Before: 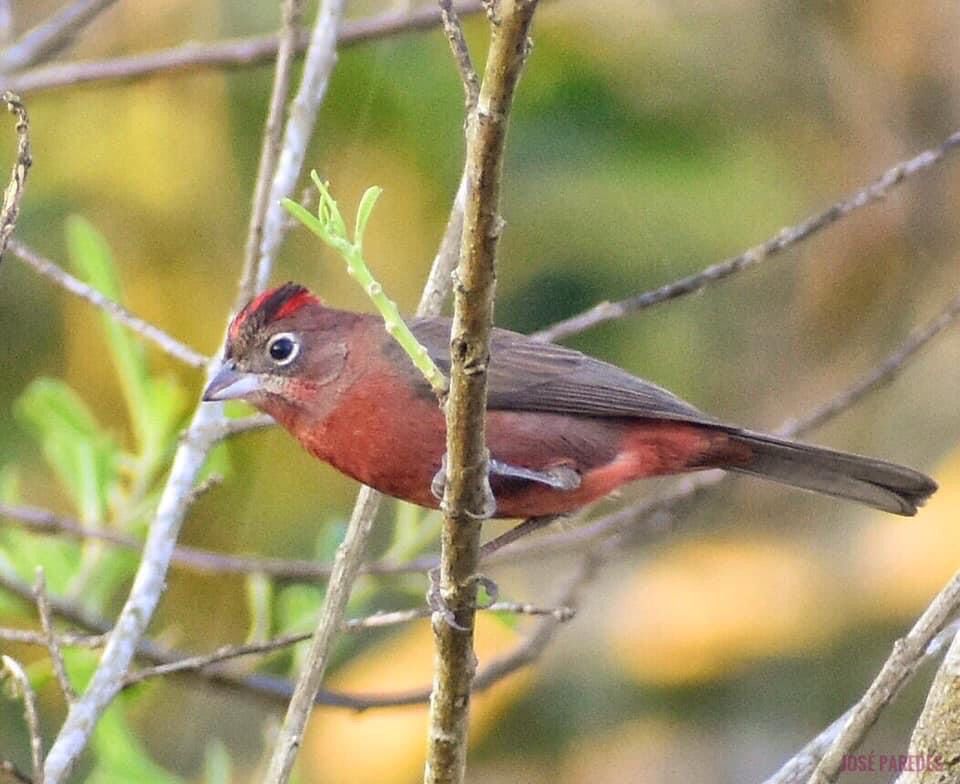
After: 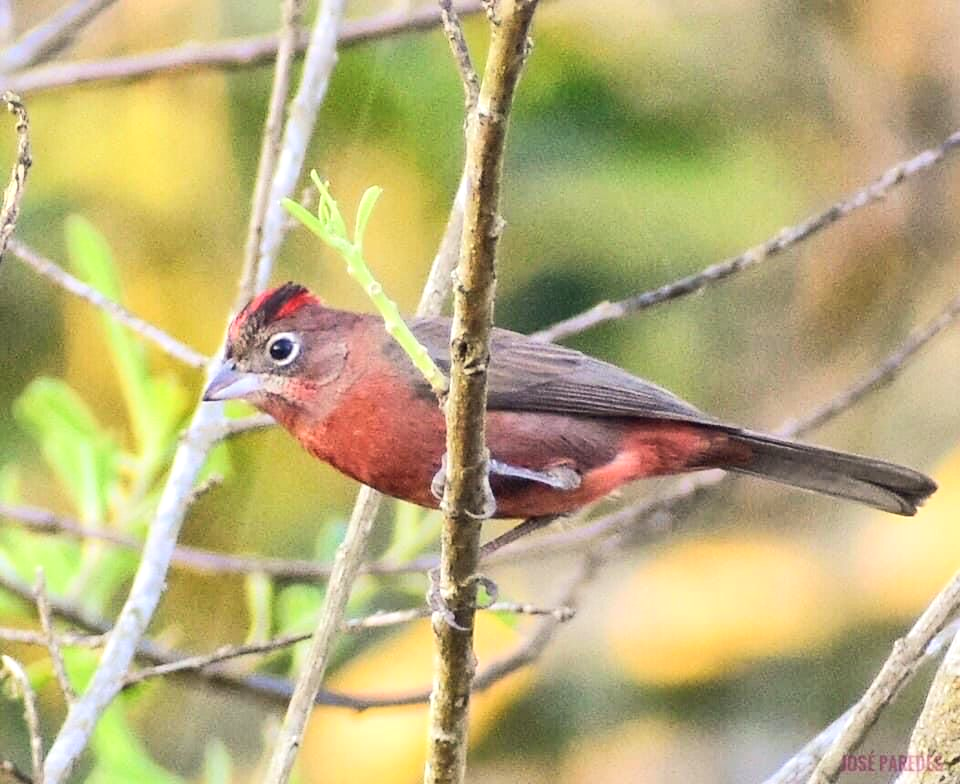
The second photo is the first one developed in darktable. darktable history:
tone equalizer: -8 EV 0.012 EV, -7 EV -0.029 EV, -6 EV 0.039 EV, -5 EV 0.033 EV, -4 EV 0.307 EV, -3 EV 0.617 EV, -2 EV 0.579 EV, -1 EV 0.187 EV, +0 EV 0.022 EV, edges refinement/feathering 500, mask exposure compensation -1.57 EV, preserve details no
